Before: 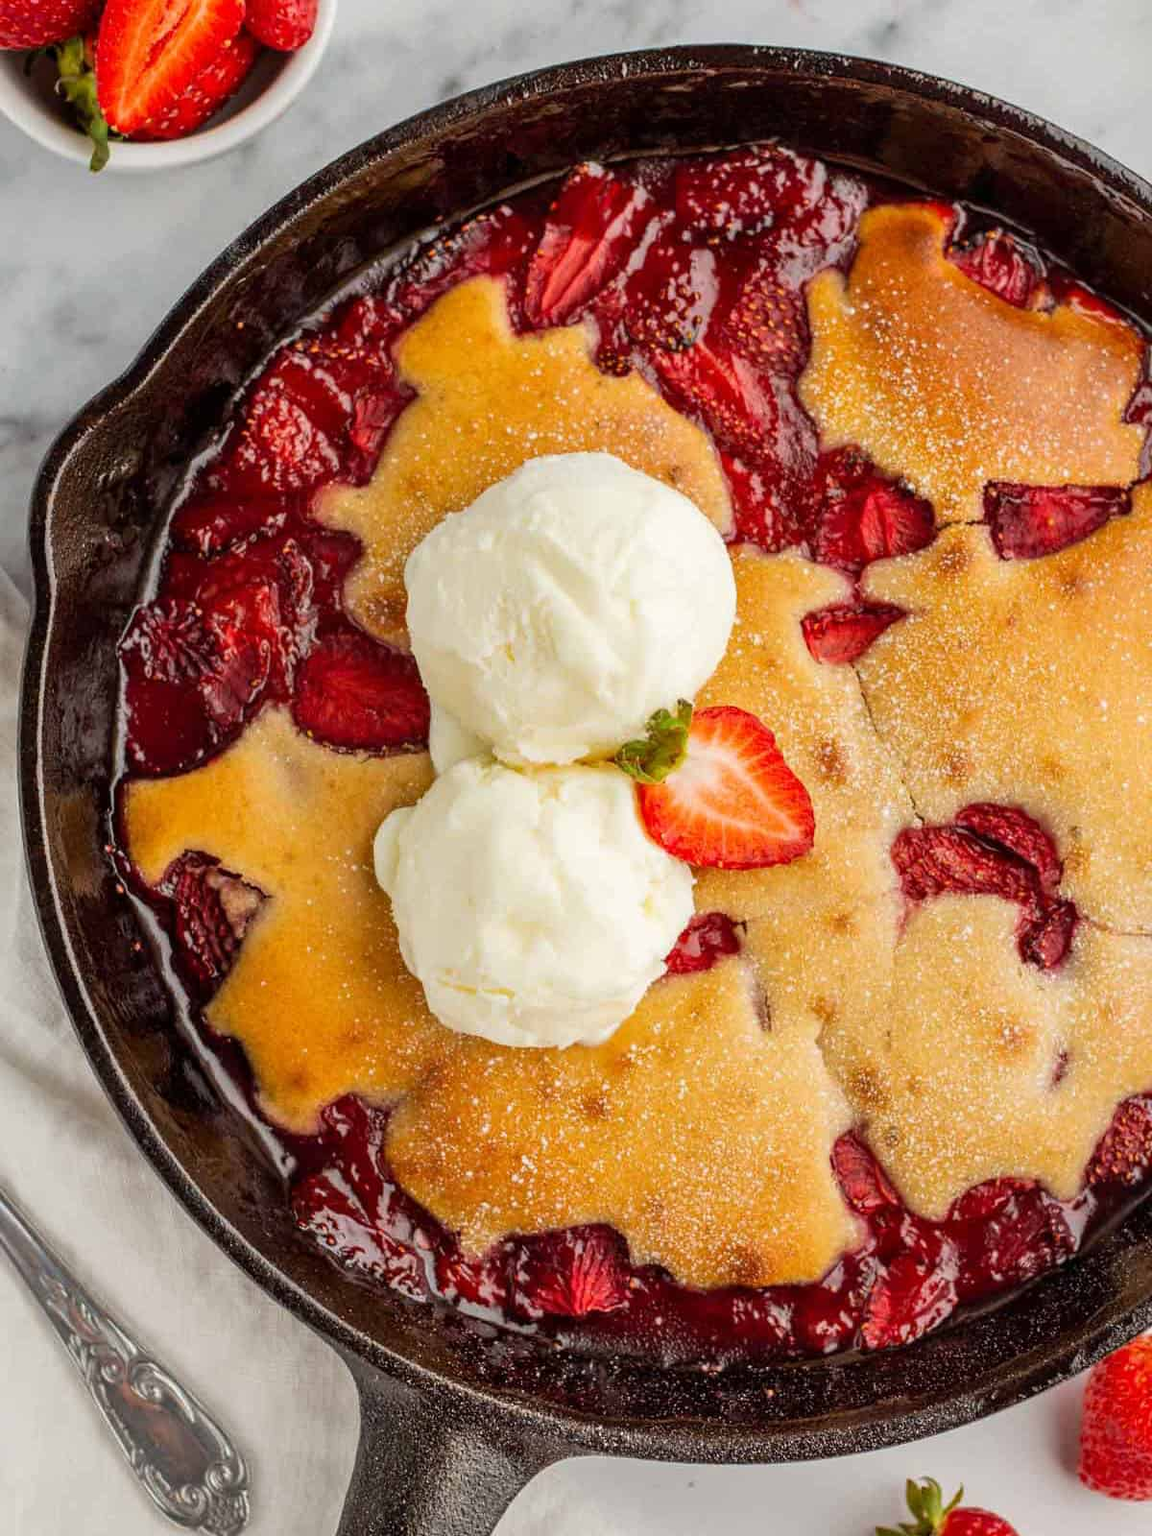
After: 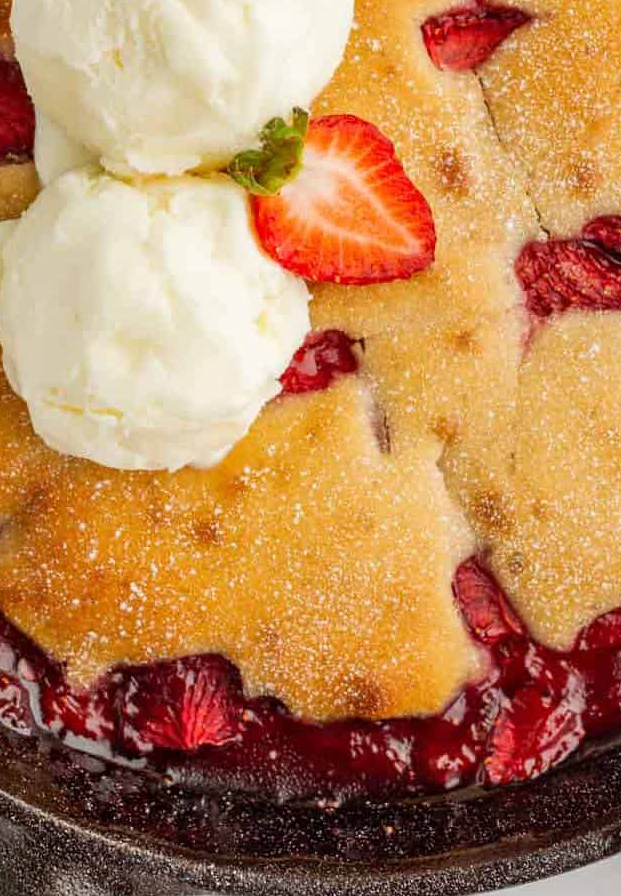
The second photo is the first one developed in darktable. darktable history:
crop: left 34.479%, top 38.822%, right 13.718%, bottom 5.172%
